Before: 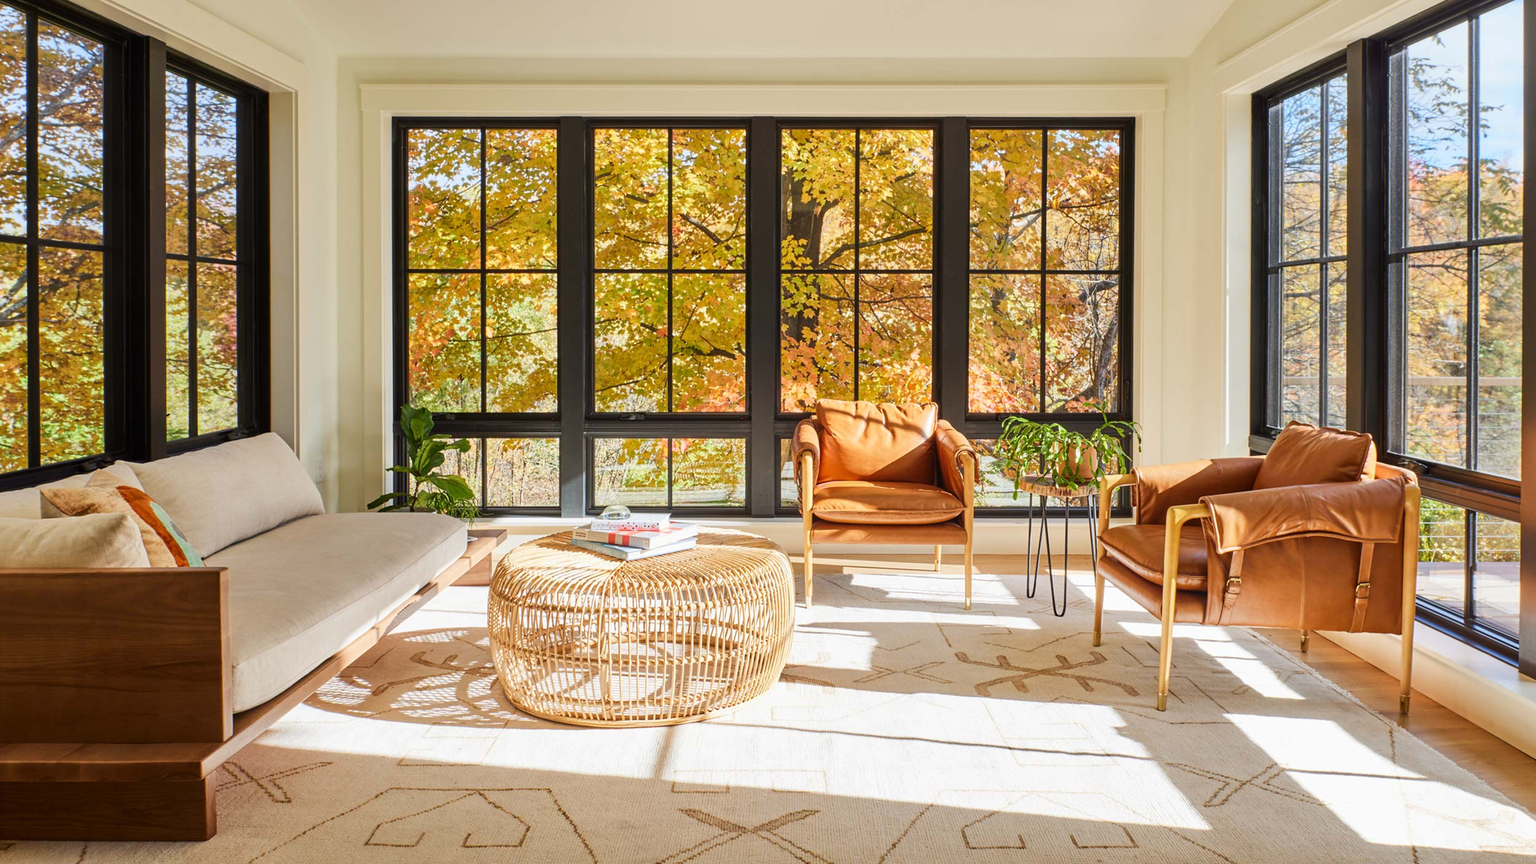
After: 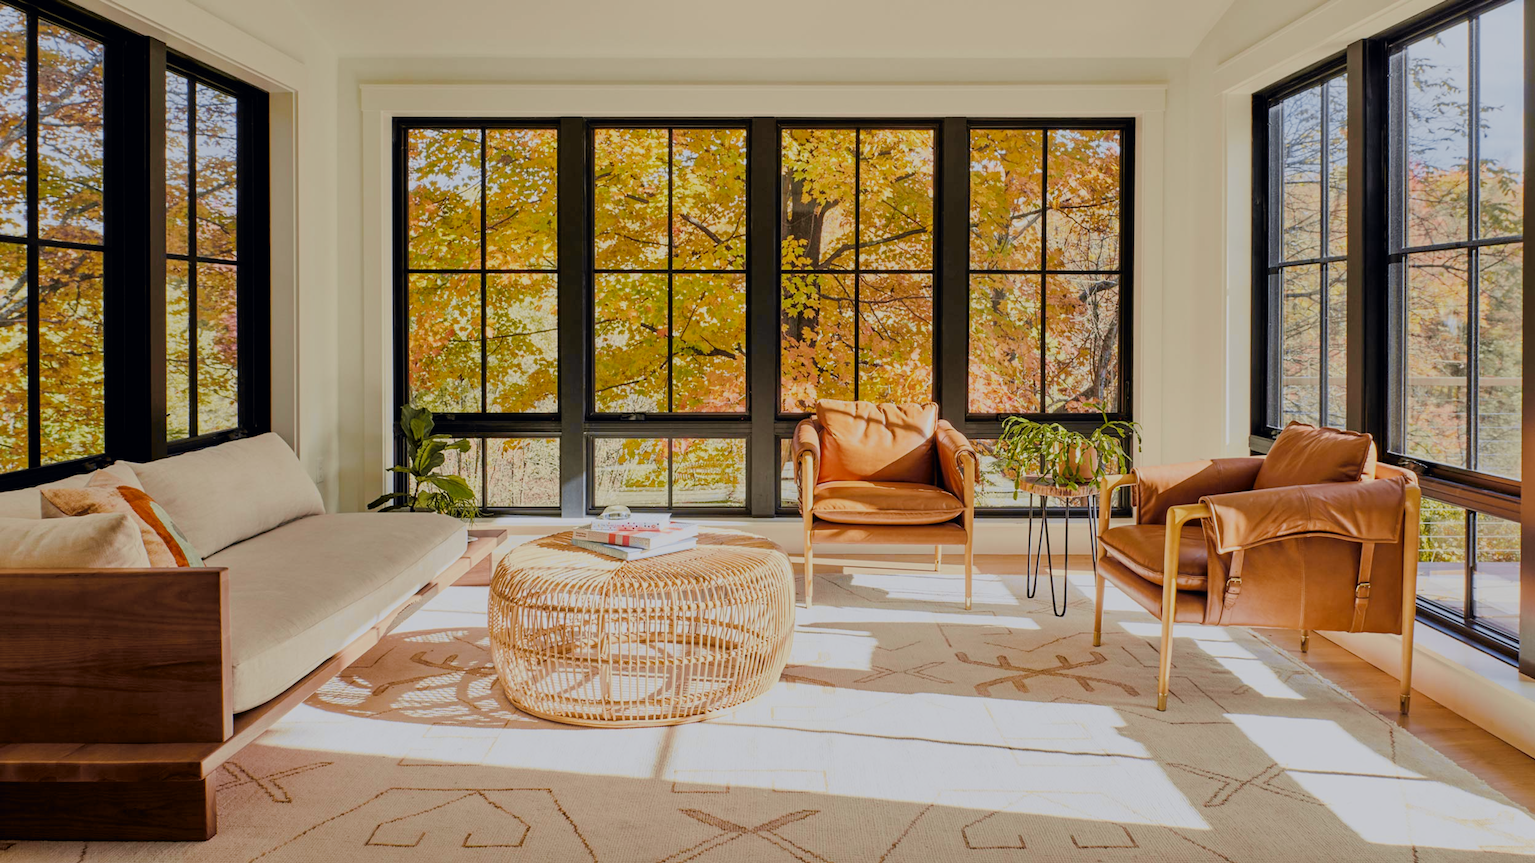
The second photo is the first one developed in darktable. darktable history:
filmic rgb: black relative exposure -6.05 EV, white relative exposure 6.97 EV, hardness 2.25
tone curve: curves: ch0 [(0, 0) (0.15, 0.17) (0.452, 0.437) (0.611, 0.588) (0.751, 0.749) (1, 1)]; ch1 [(0, 0) (0.325, 0.327) (0.412, 0.45) (0.453, 0.484) (0.5, 0.501) (0.541, 0.55) (0.617, 0.612) (0.695, 0.697) (1, 1)]; ch2 [(0, 0) (0.386, 0.397) (0.452, 0.459) (0.505, 0.498) (0.524, 0.547) (0.574, 0.566) (0.633, 0.641) (1, 1)], color space Lab, independent channels, preserve colors none
